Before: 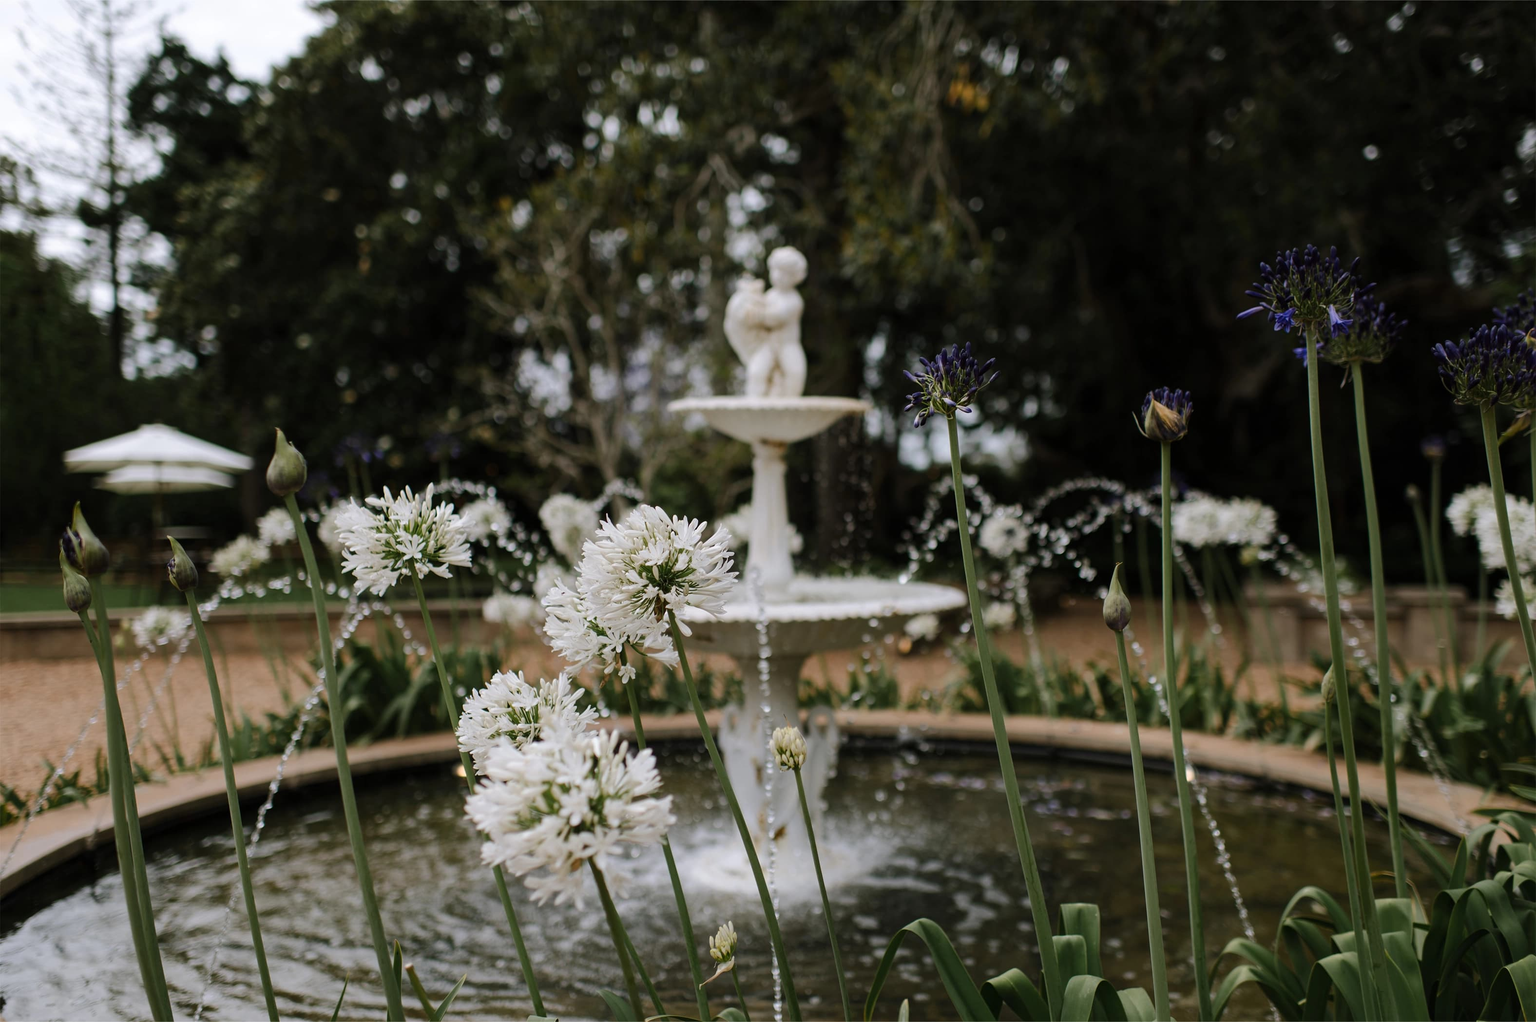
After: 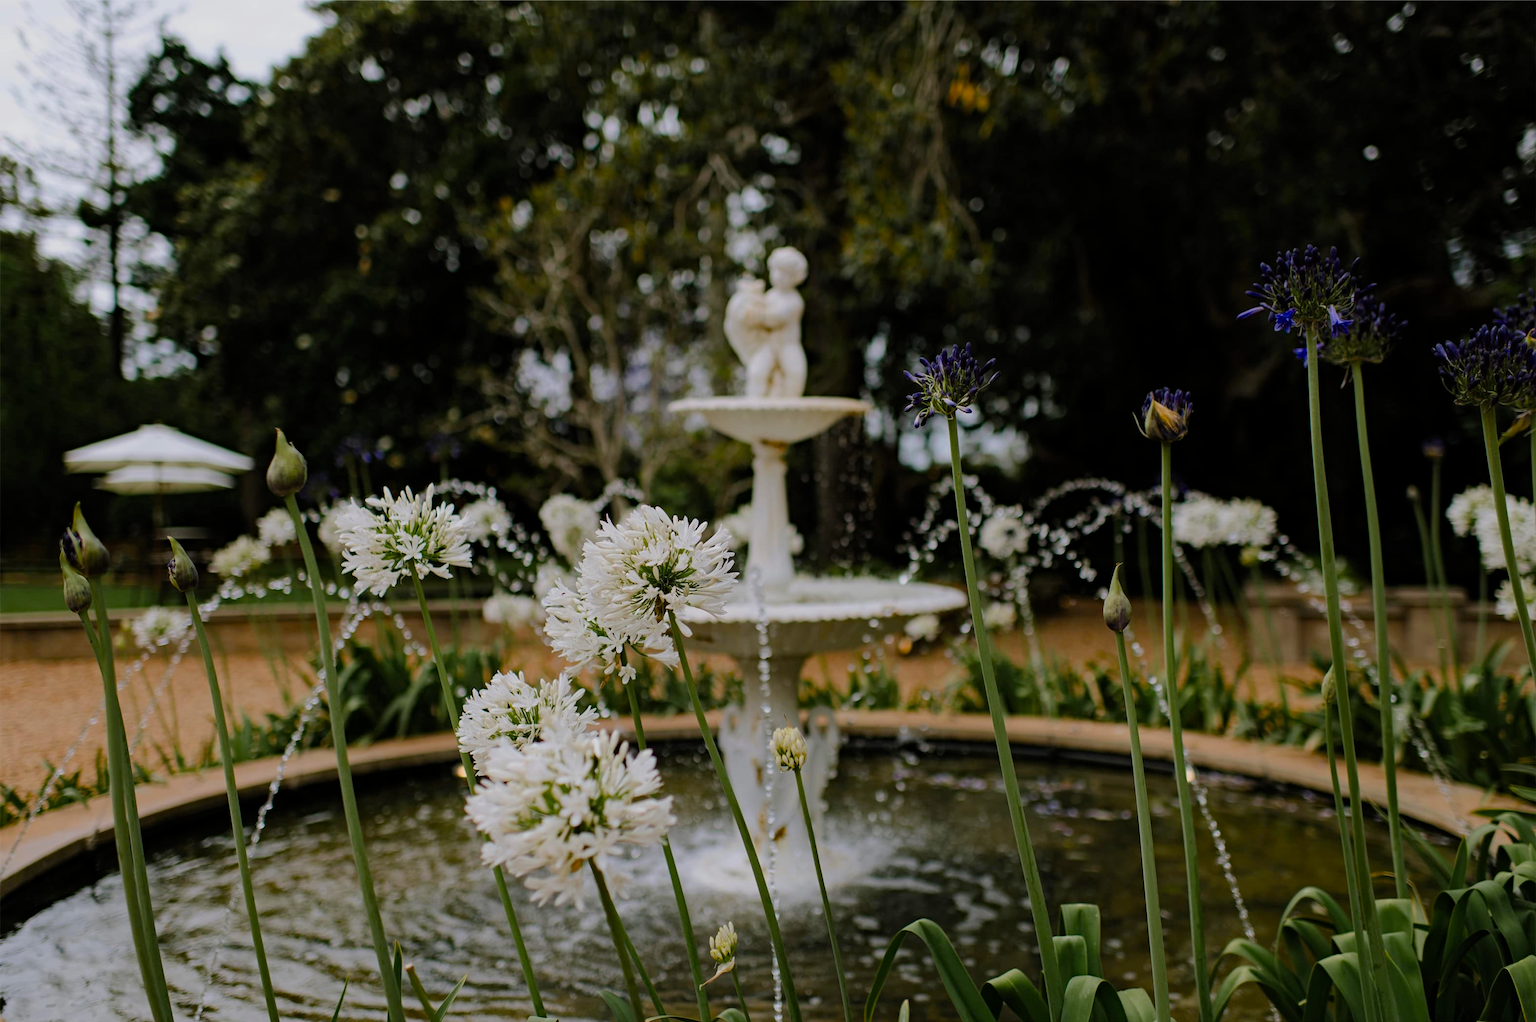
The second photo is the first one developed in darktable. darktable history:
filmic rgb: black relative exposure -16 EV, white relative exposure 4.02 EV, threshold 5.96 EV, target black luminance 0%, hardness 7.54, latitude 72.24%, contrast 0.91, highlights saturation mix 11.44%, shadows ↔ highlights balance -0.367%, color science v4 (2020), enable highlight reconstruction true
haze removal: compatibility mode true, adaptive false
